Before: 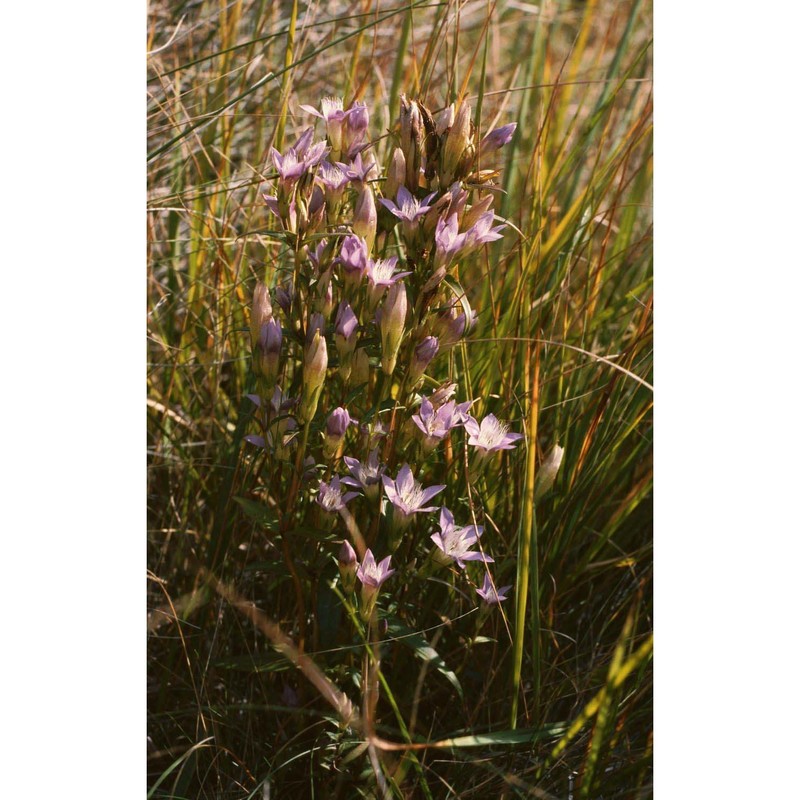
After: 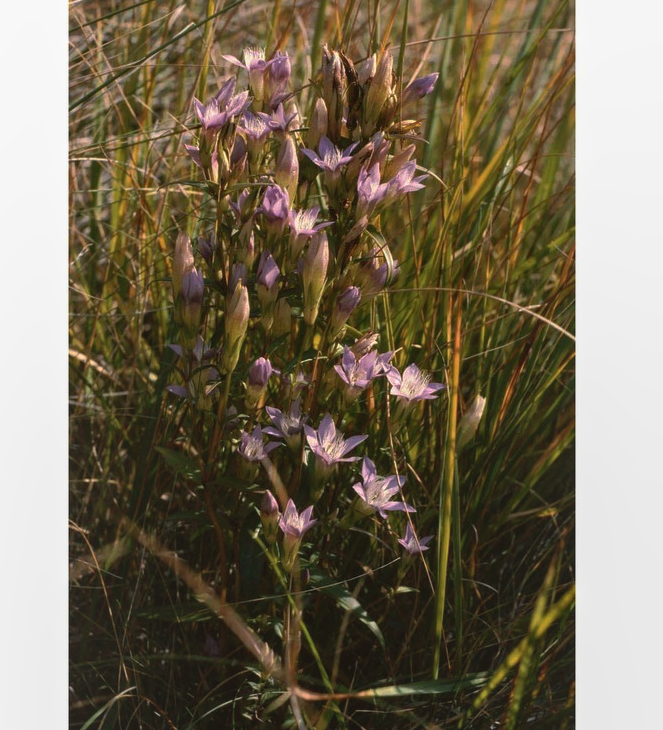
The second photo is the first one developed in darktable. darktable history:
crop: left 9.783%, top 6.276%, right 7.288%, bottom 2.462%
color calibration: illuminant same as pipeline (D50), adaptation XYZ, x 0.345, y 0.358, temperature 5017.73 K, saturation algorithm version 1 (2020)
local contrast: detail 110%
base curve: curves: ch0 [(0, 0) (0.595, 0.418) (1, 1)], preserve colors none
